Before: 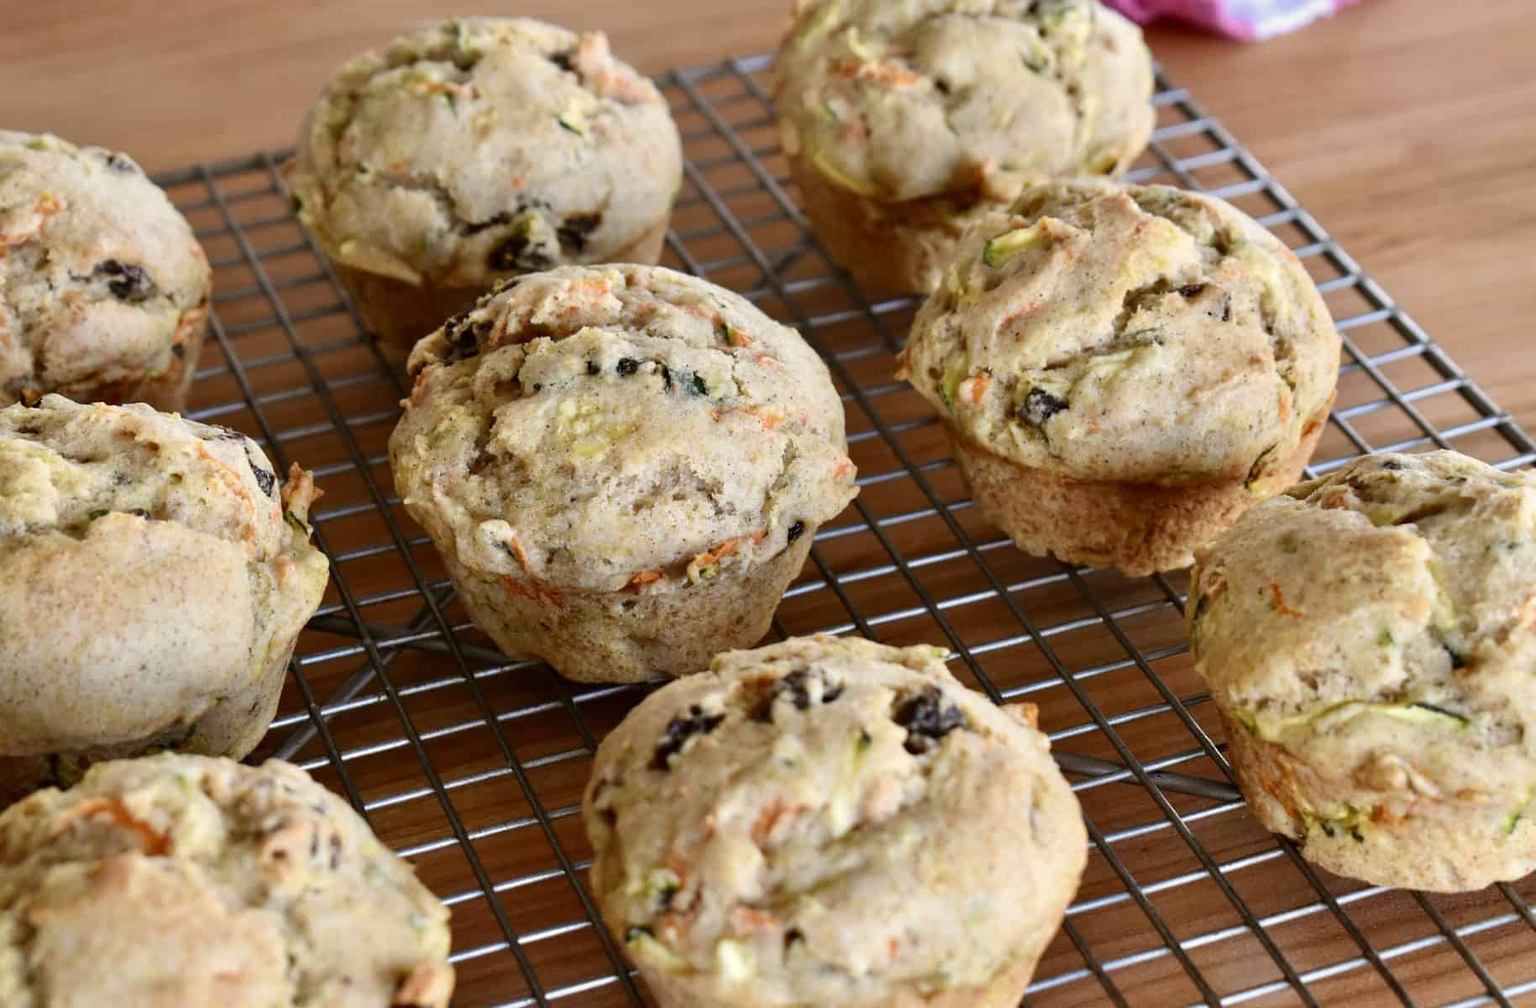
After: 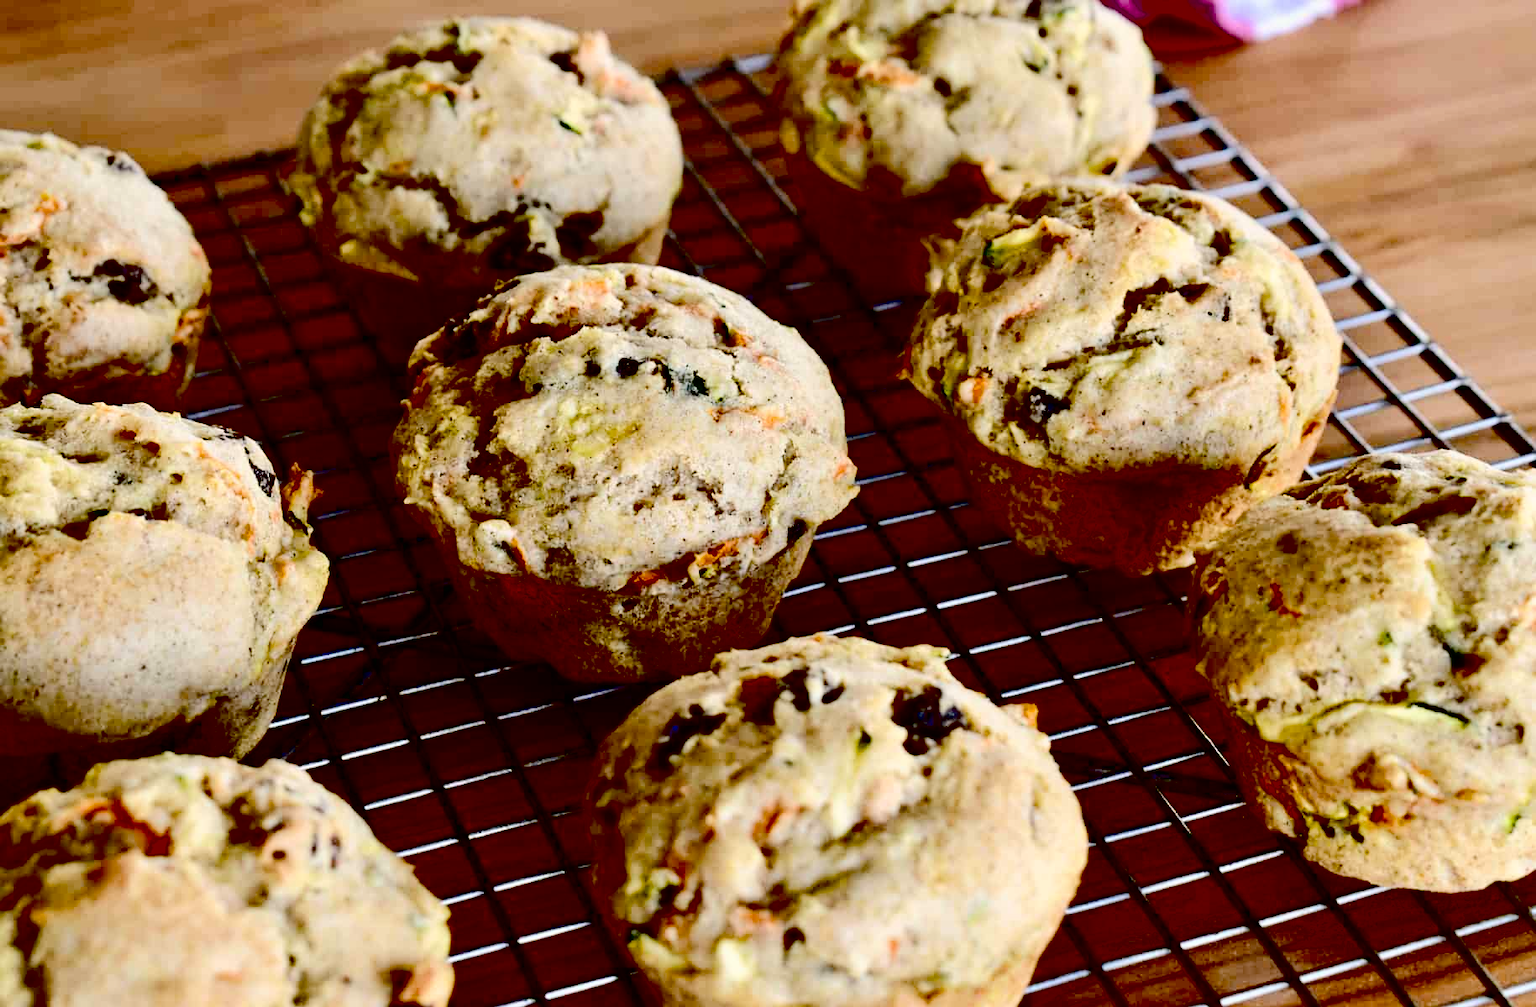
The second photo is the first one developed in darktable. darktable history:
exposure: black level correction 0.099, exposure -0.088 EV, compensate highlight preservation false
tone curve: curves: ch0 [(0, 0) (0.003, 0) (0.011, 0.001) (0.025, 0.003) (0.044, 0.005) (0.069, 0.011) (0.1, 0.021) (0.136, 0.035) (0.177, 0.079) (0.224, 0.134) (0.277, 0.219) (0.335, 0.315) (0.399, 0.42) (0.468, 0.529) (0.543, 0.636) (0.623, 0.727) (0.709, 0.805) (0.801, 0.88) (0.898, 0.957) (1, 1)], color space Lab, independent channels, preserve colors none
